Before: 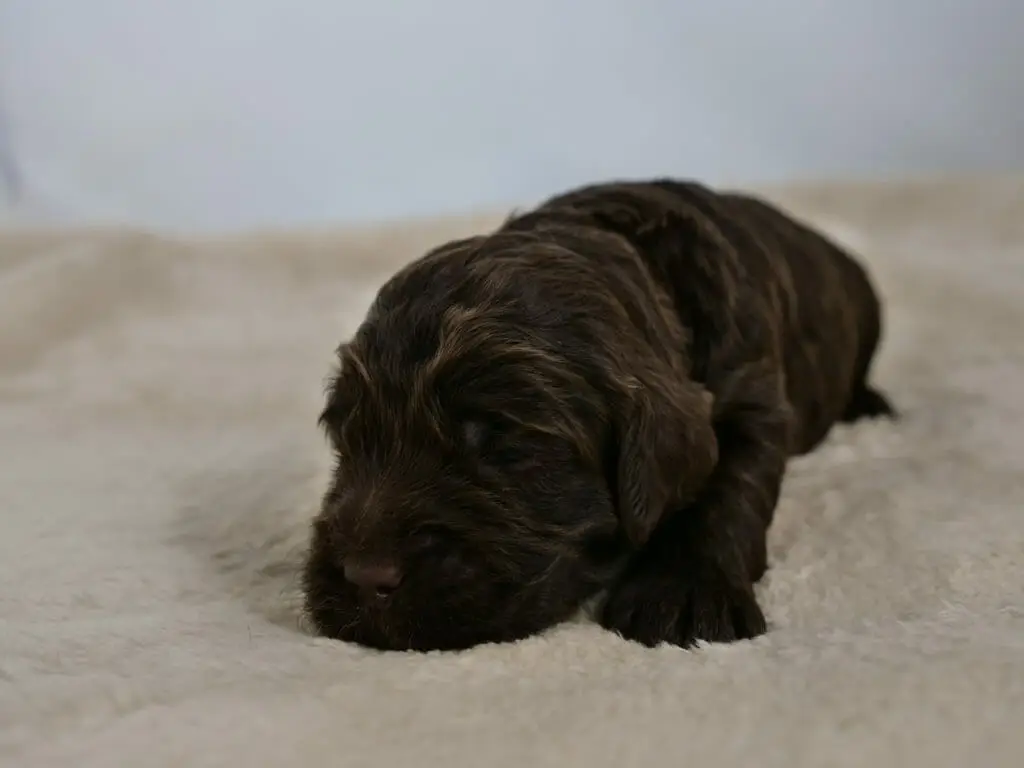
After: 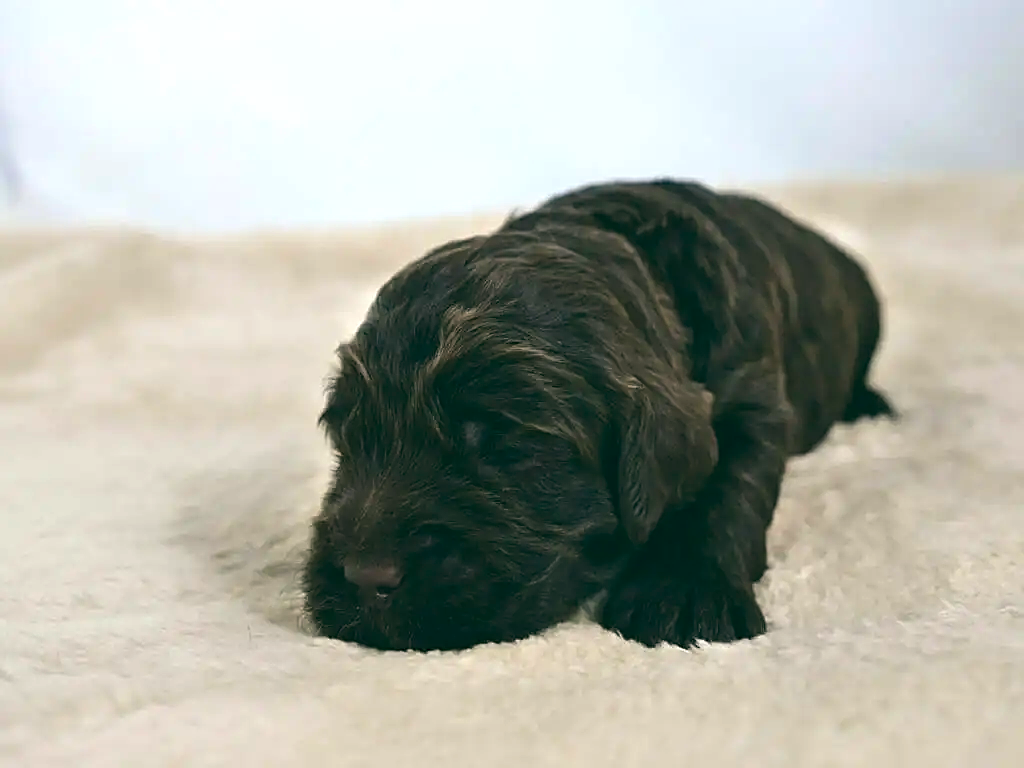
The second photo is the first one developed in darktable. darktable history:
sharpen: on, module defaults
exposure: black level correction -0.005, exposure 1.002 EV, compensate exposure bias true, compensate highlight preservation false
color balance rgb: shadows lift › chroma 5.111%, shadows lift › hue 237.53°, global offset › luminance -0.342%, global offset › chroma 0.118%, global offset › hue 166.92°, perceptual saturation grading › global saturation 0.478%, global vibrance 16.612%, saturation formula JzAzBz (2021)
